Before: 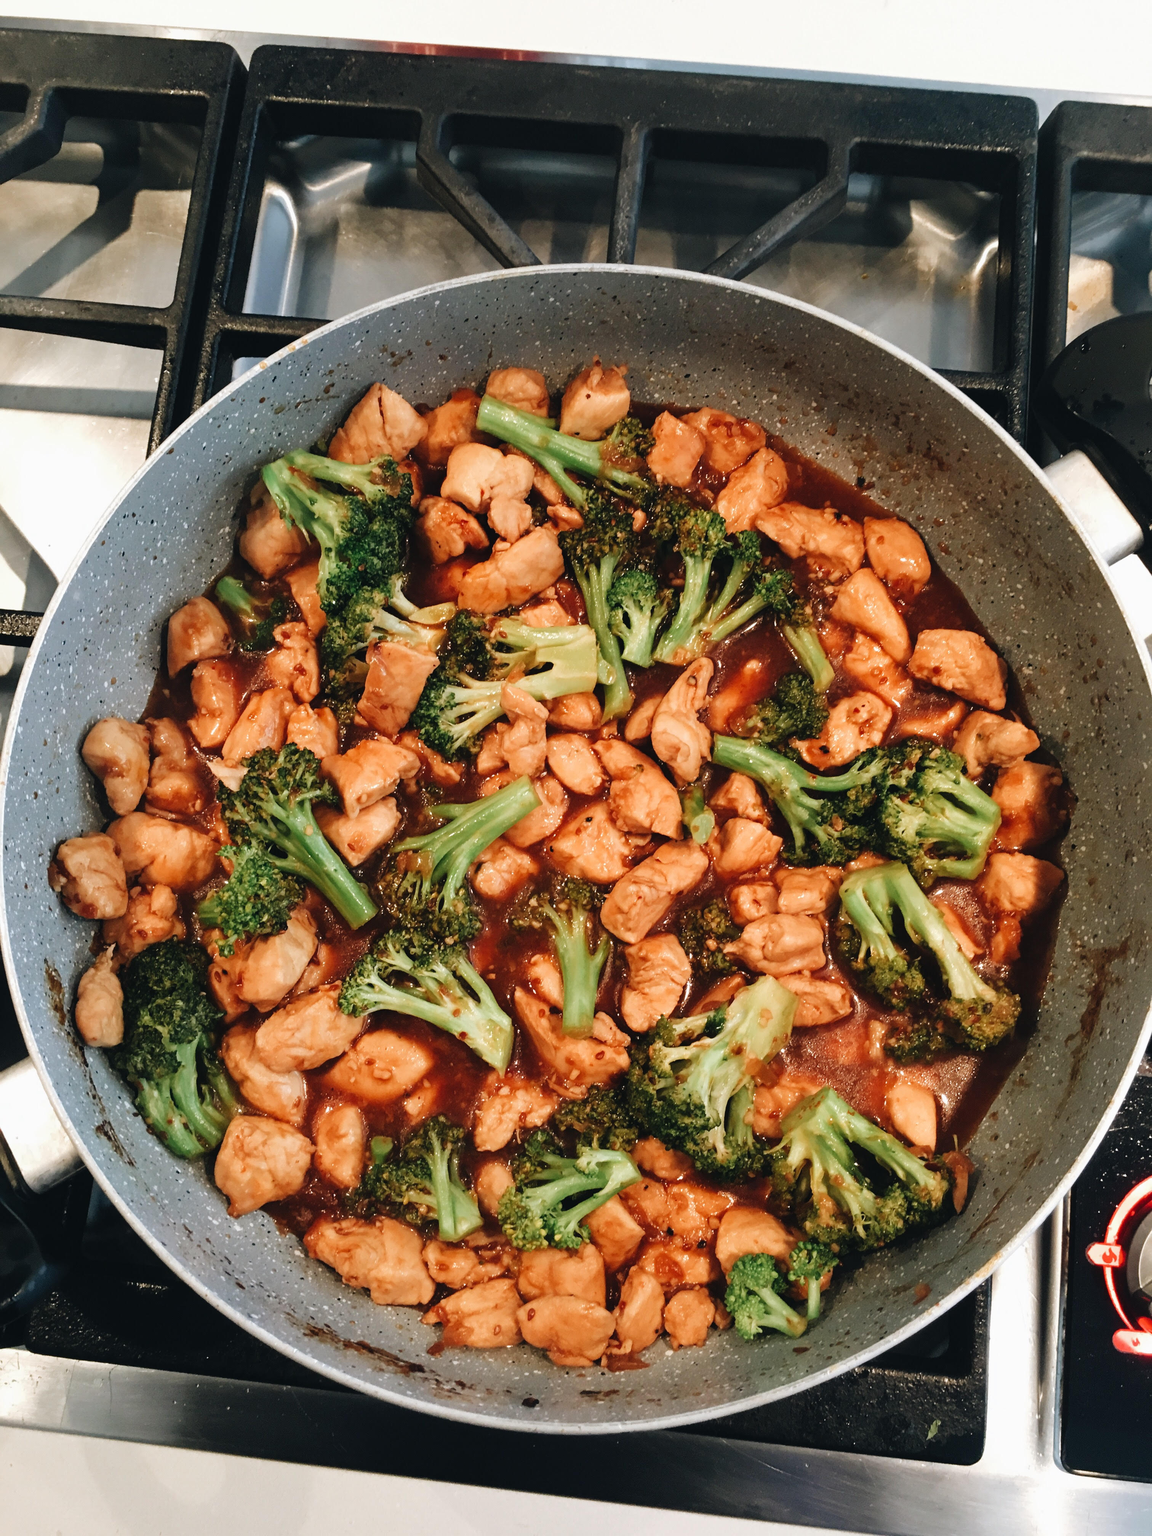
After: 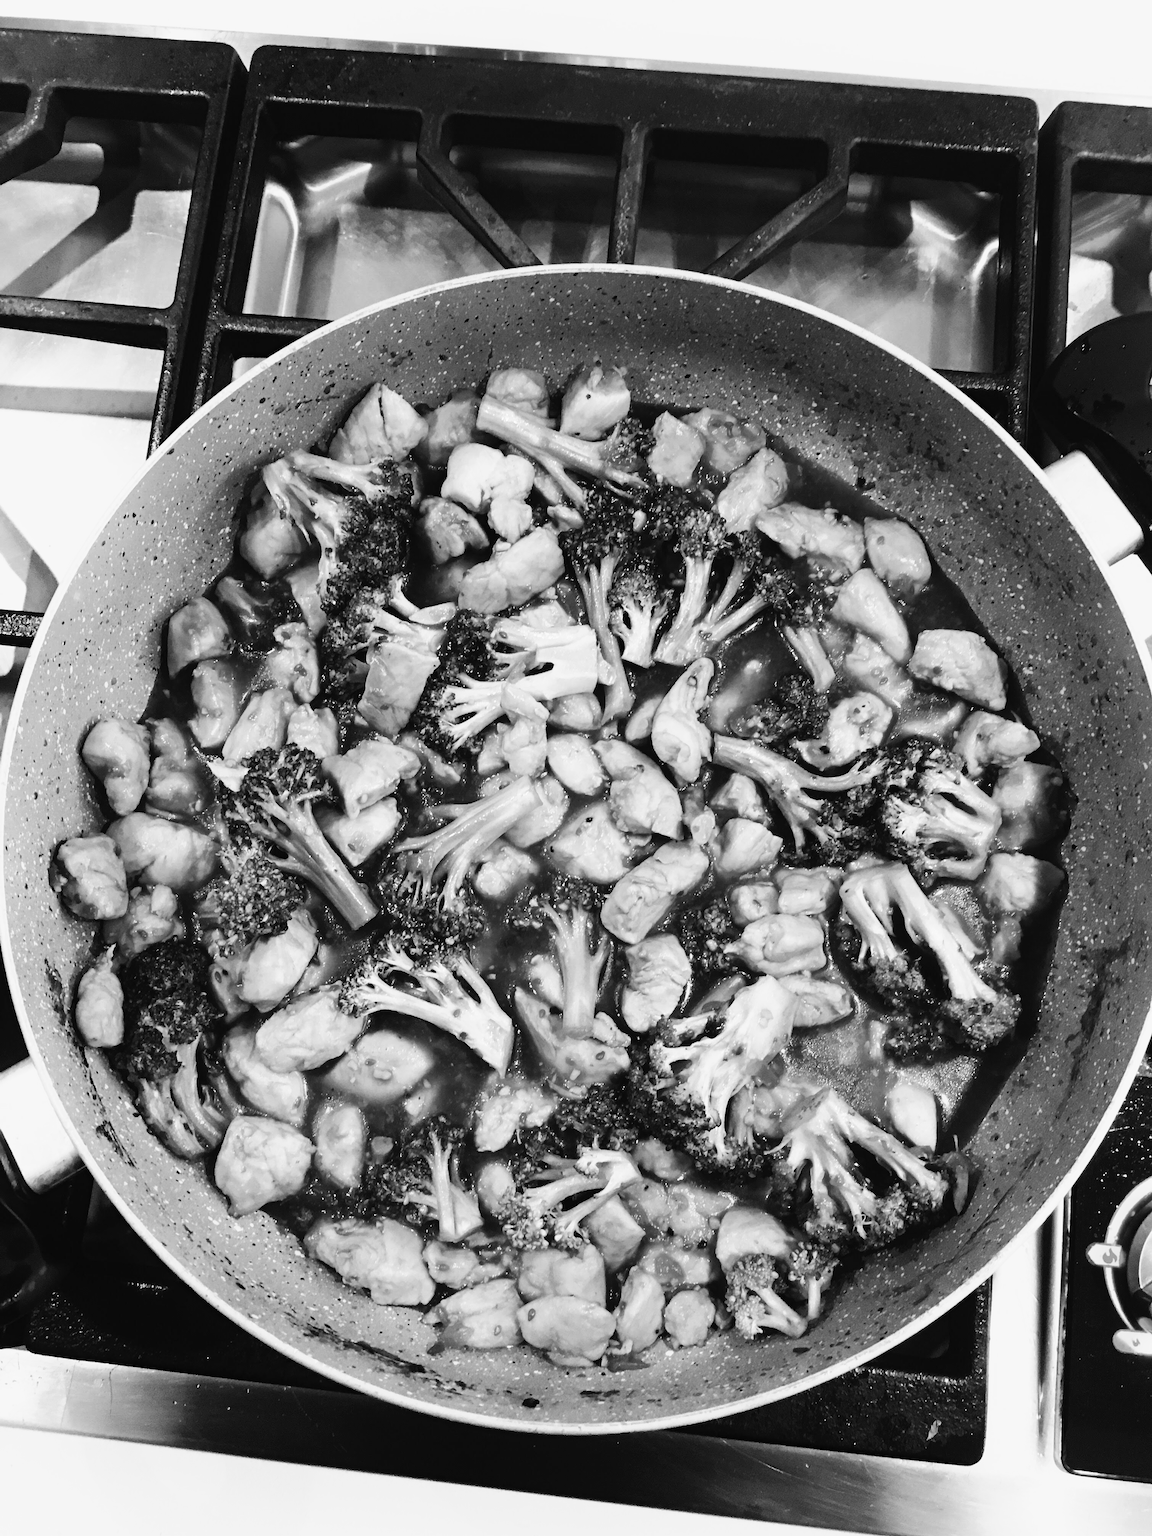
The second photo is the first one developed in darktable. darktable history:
haze removal: strength 0.12, distance 0.25, compatibility mode true, adaptive false
shadows and highlights: shadows -23.08, highlights 46.15, soften with gaussian
monochrome: a -35.87, b 49.73, size 1.7
tone curve: curves: ch0 [(0, 0) (0.003, 0.003) (0.011, 0.009) (0.025, 0.022) (0.044, 0.037) (0.069, 0.051) (0.1, 0.079) (0.136, 0.114) (0.177, 0.152) (0.224, 0.212) (0.277, 0.281) (0.335, 0.358) (0.399, 0.459) (0.468, 0.573) (0.543, 0.684) (0.623, 0.779) (0.709, 0.866) (0.801, 0.949) (0.898, 0.98) (1, 1)], preserve colors none
